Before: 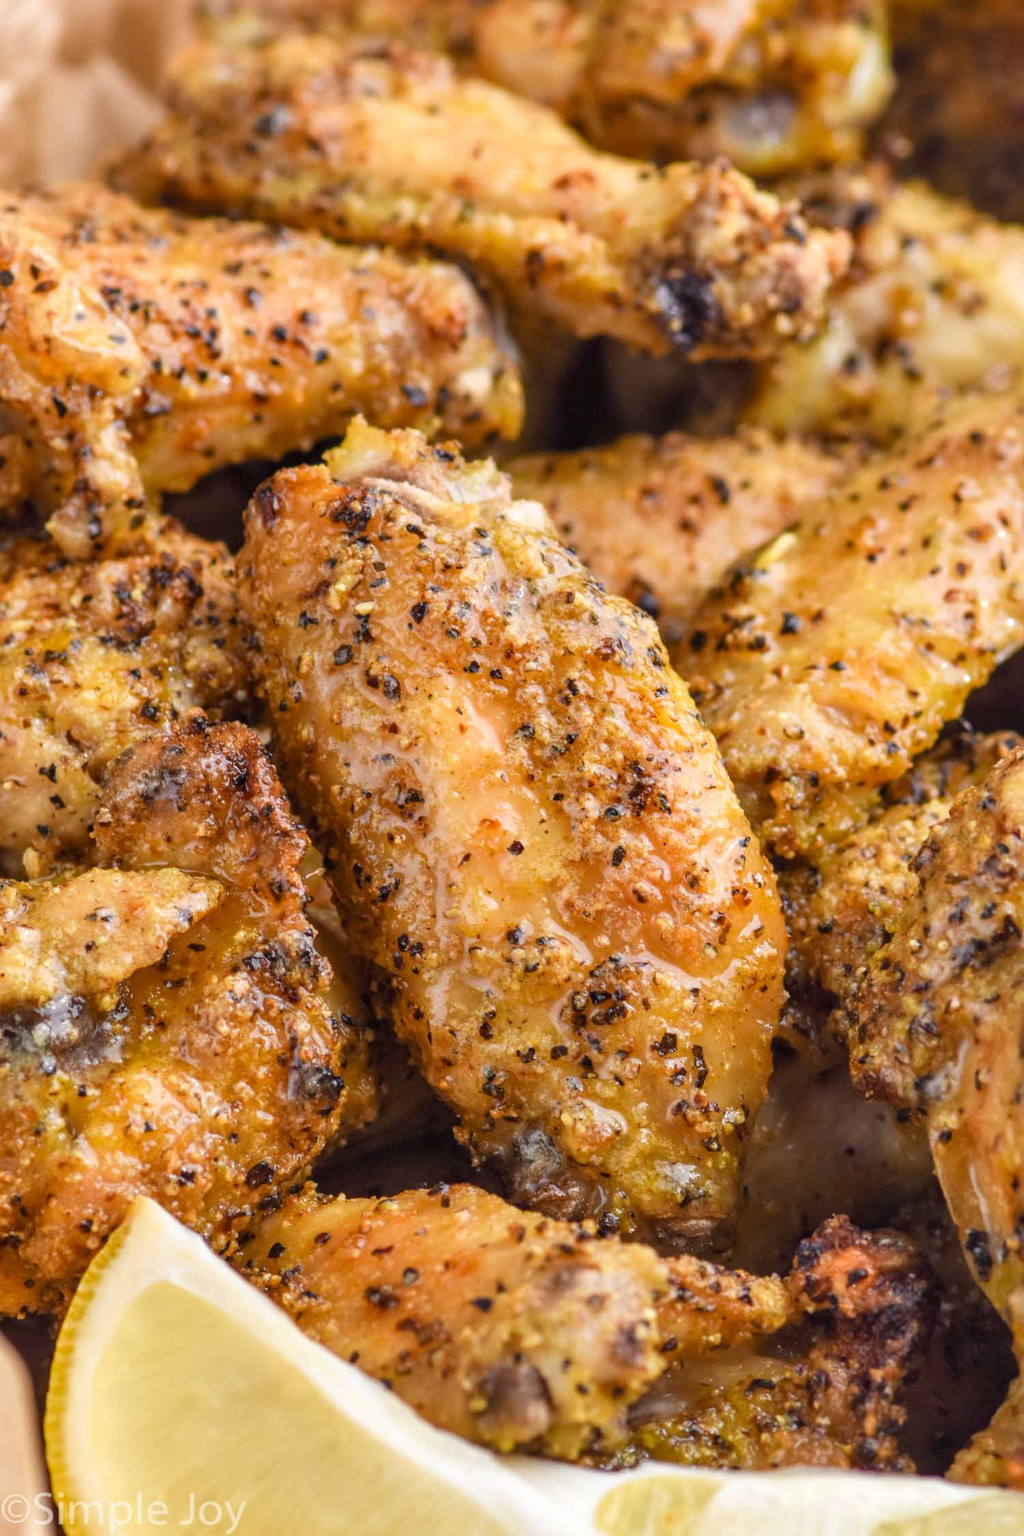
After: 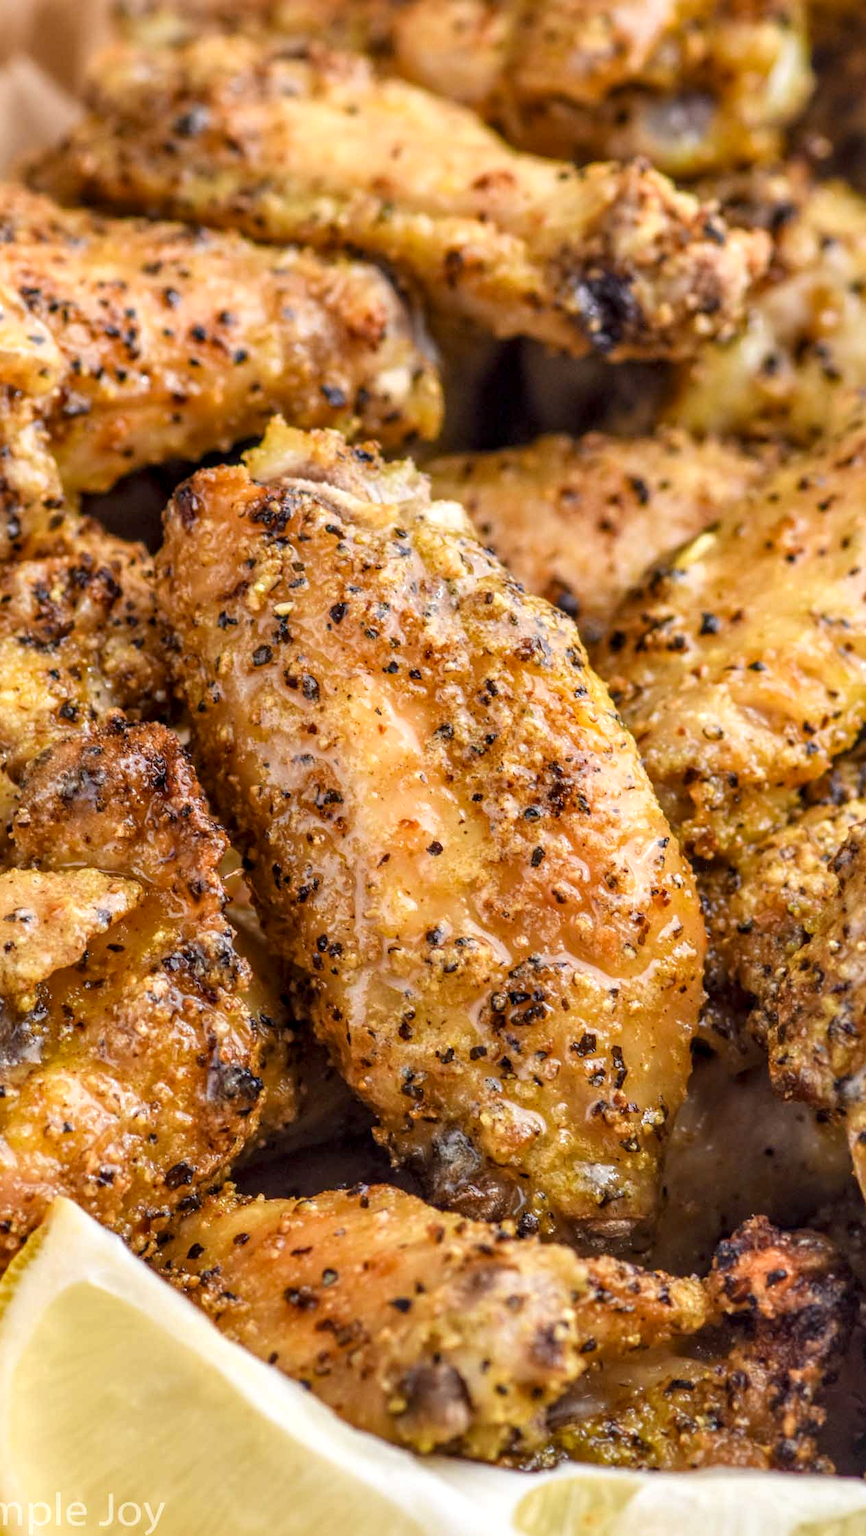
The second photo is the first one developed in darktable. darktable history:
local contrast: detail 130%
crop: left 7.962%, right 7.407%
